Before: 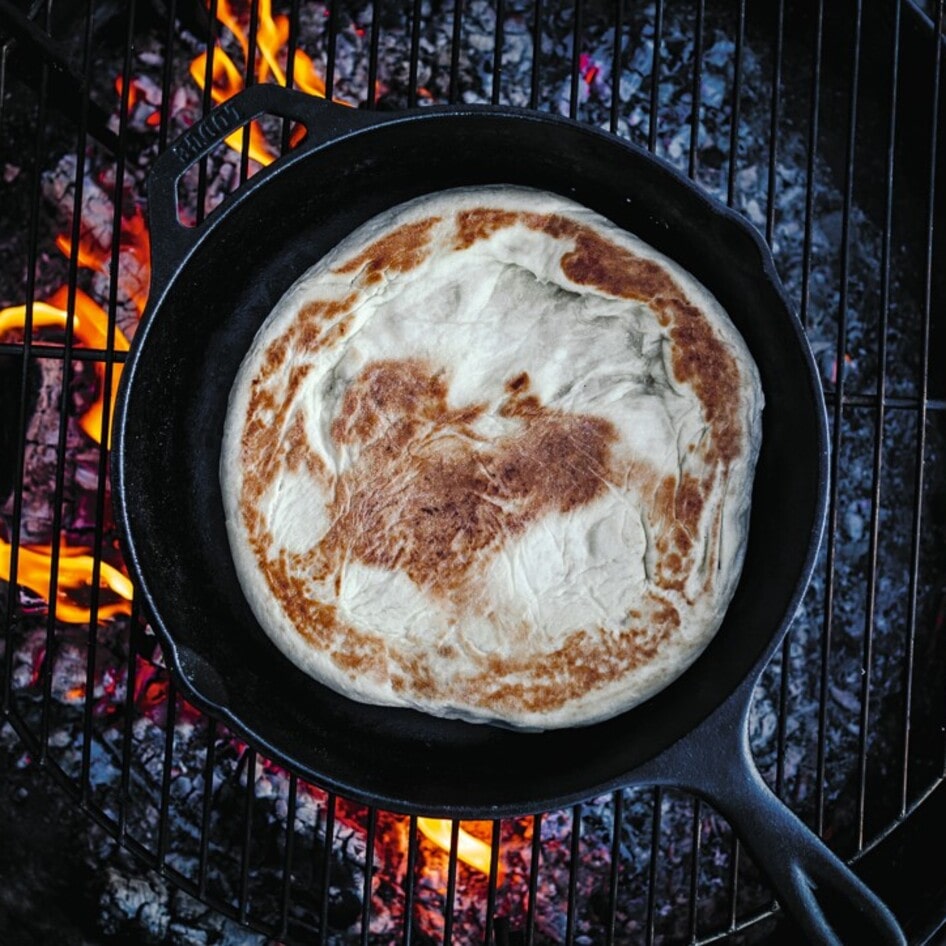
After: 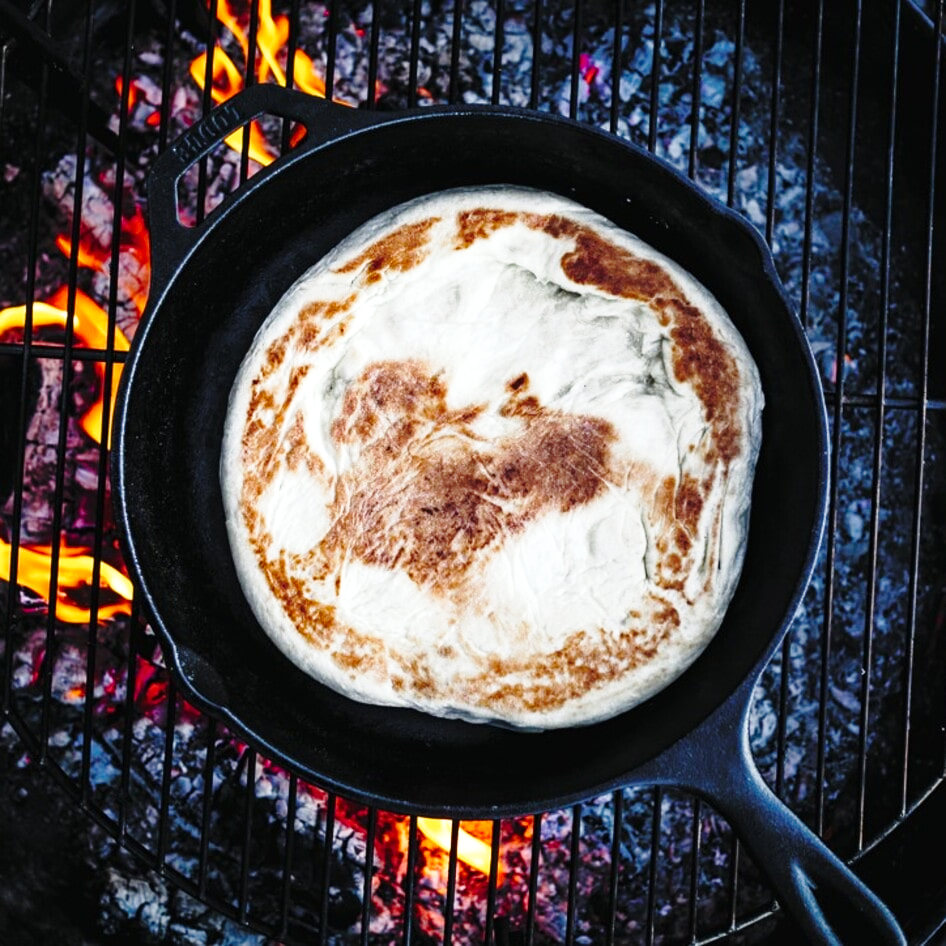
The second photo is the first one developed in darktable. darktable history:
base curve: curves: ch0 [(0, 0) (0.028, 0.03) (0.121, 0.232) (0.46, 0.748) (0.859, 0.968) (1, 1)], preserve colors none
tone equalizer: -8 EV -0.001 EV, -7 EV 0.003 EV, -6 EV -0.003 EV, -5 EV -0.013 EV, -4 EV -0.053 EV, -3 EV -0.215 EV, -2 EV -0.27 EV, -1 EV 0.114 EV, +0 EV 0.291 EV
